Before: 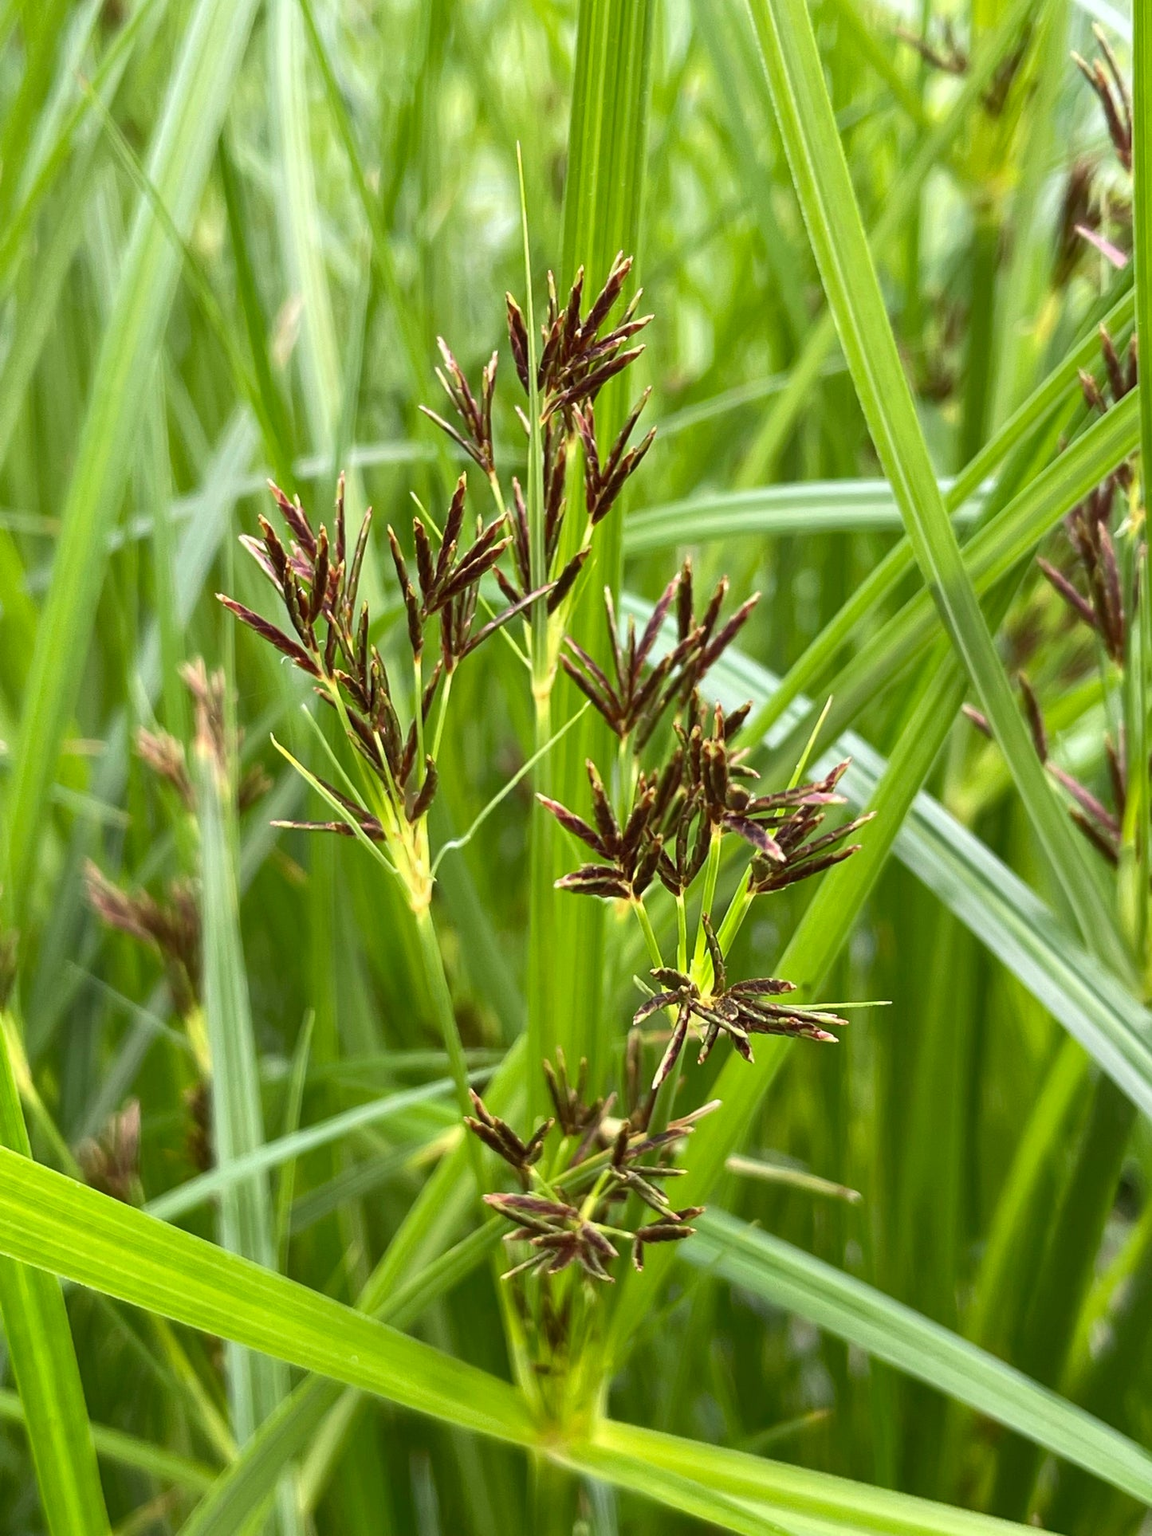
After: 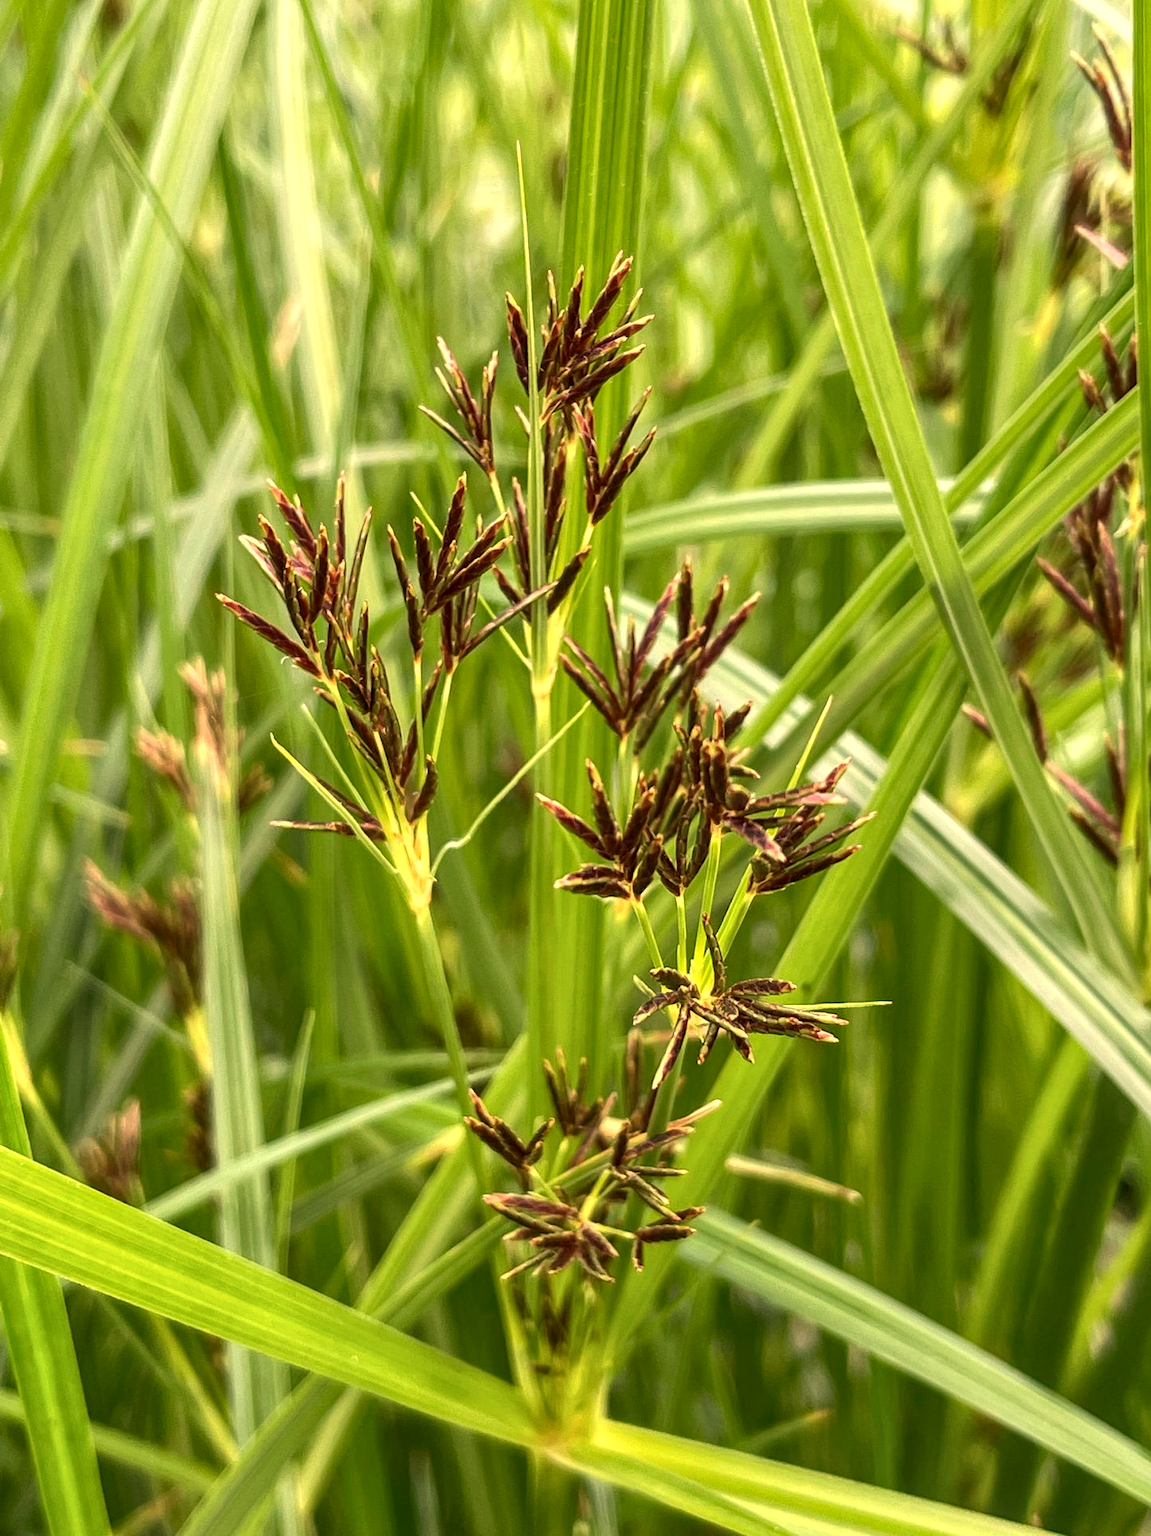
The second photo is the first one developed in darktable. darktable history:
white balance: red 1.138, green 0.996, blue 0.812
local contrast: detail 130%
